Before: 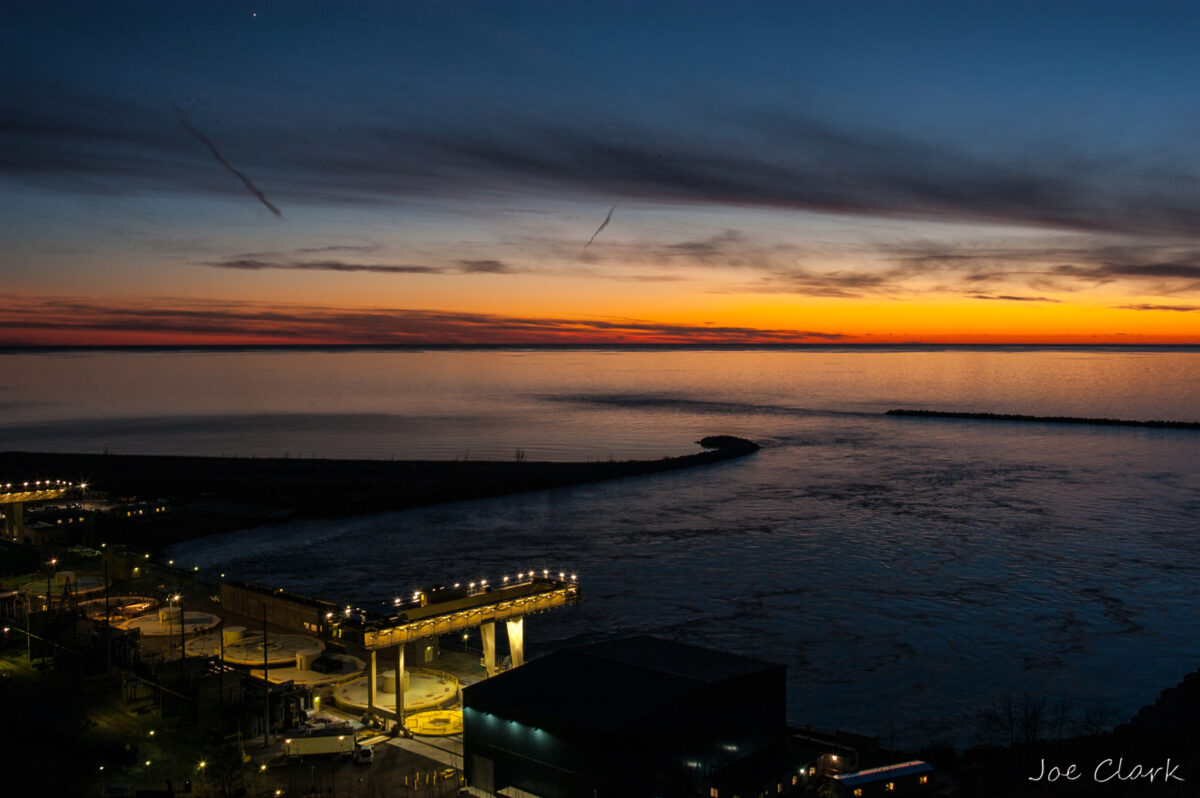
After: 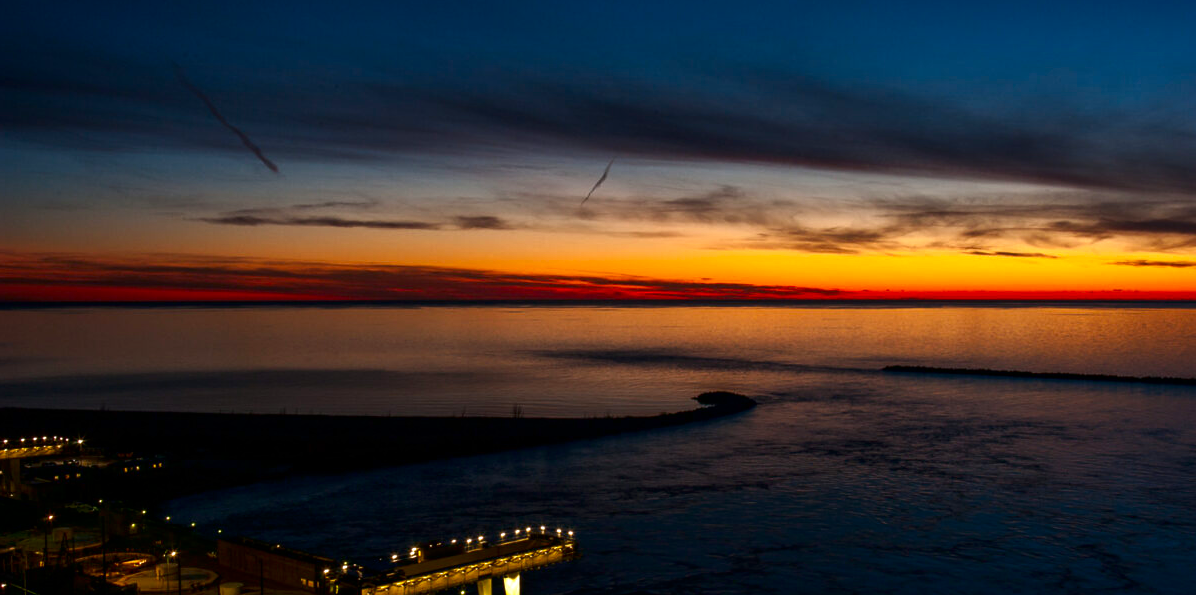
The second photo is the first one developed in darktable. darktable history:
contrast brightness saturation: brightness -0.255, saturation 0.198
exposure: exposure 0.379 EV, compensate exposure bias true, compensate highlight preservation false
crop: left 0.271%, top 5.52%, bottom 19.862%
